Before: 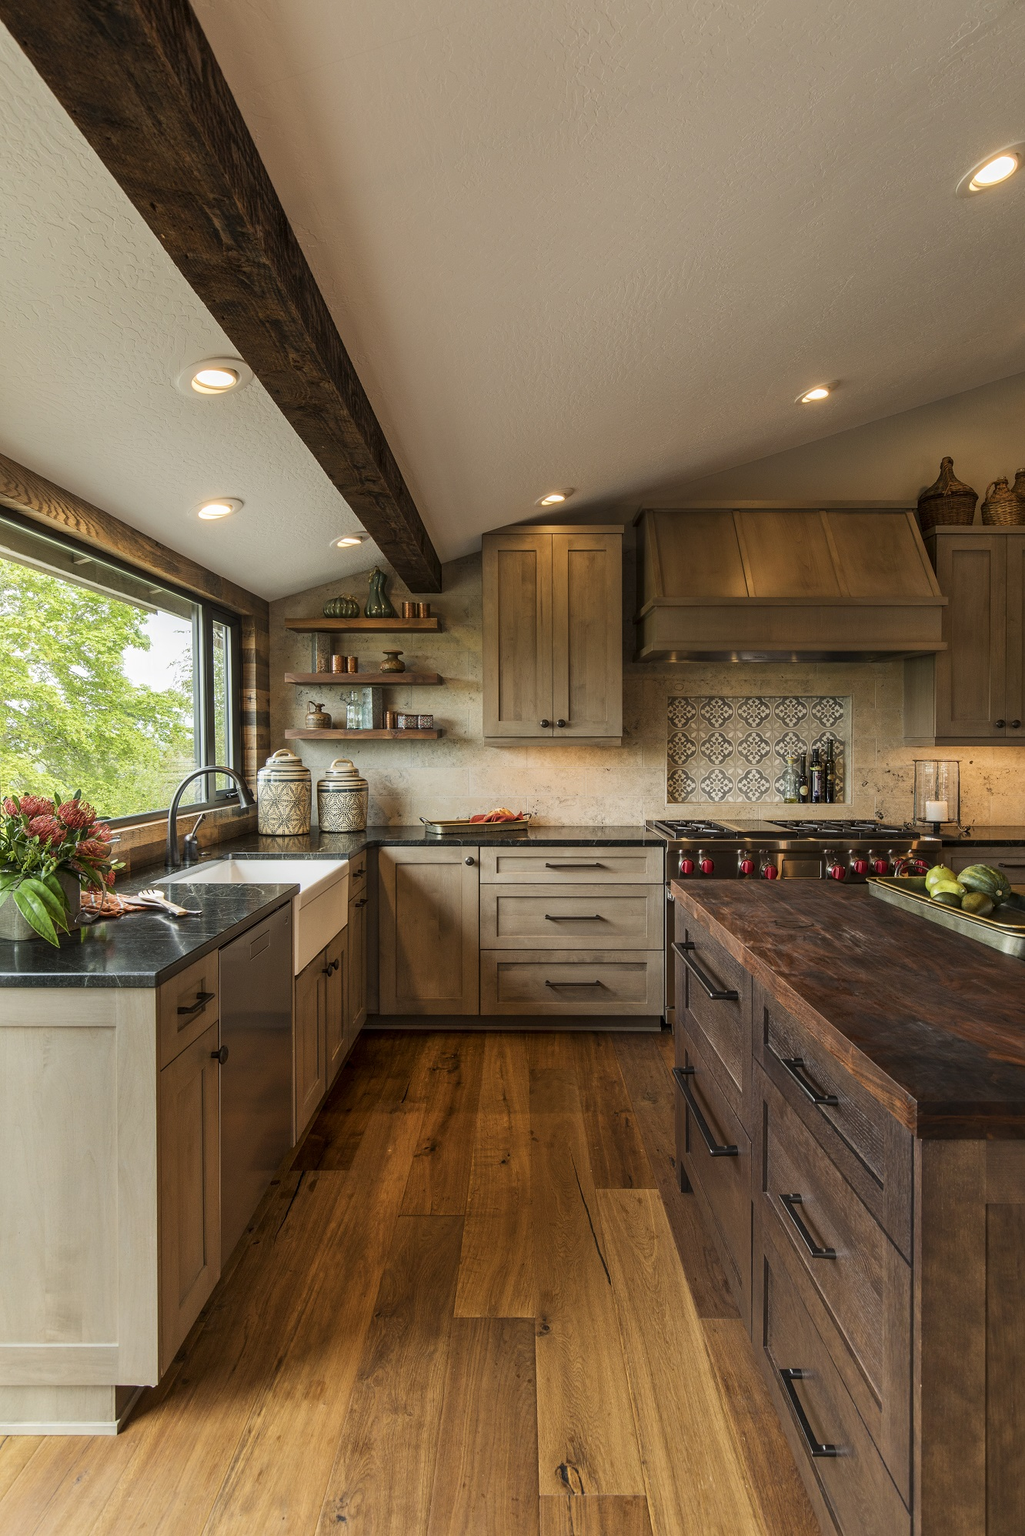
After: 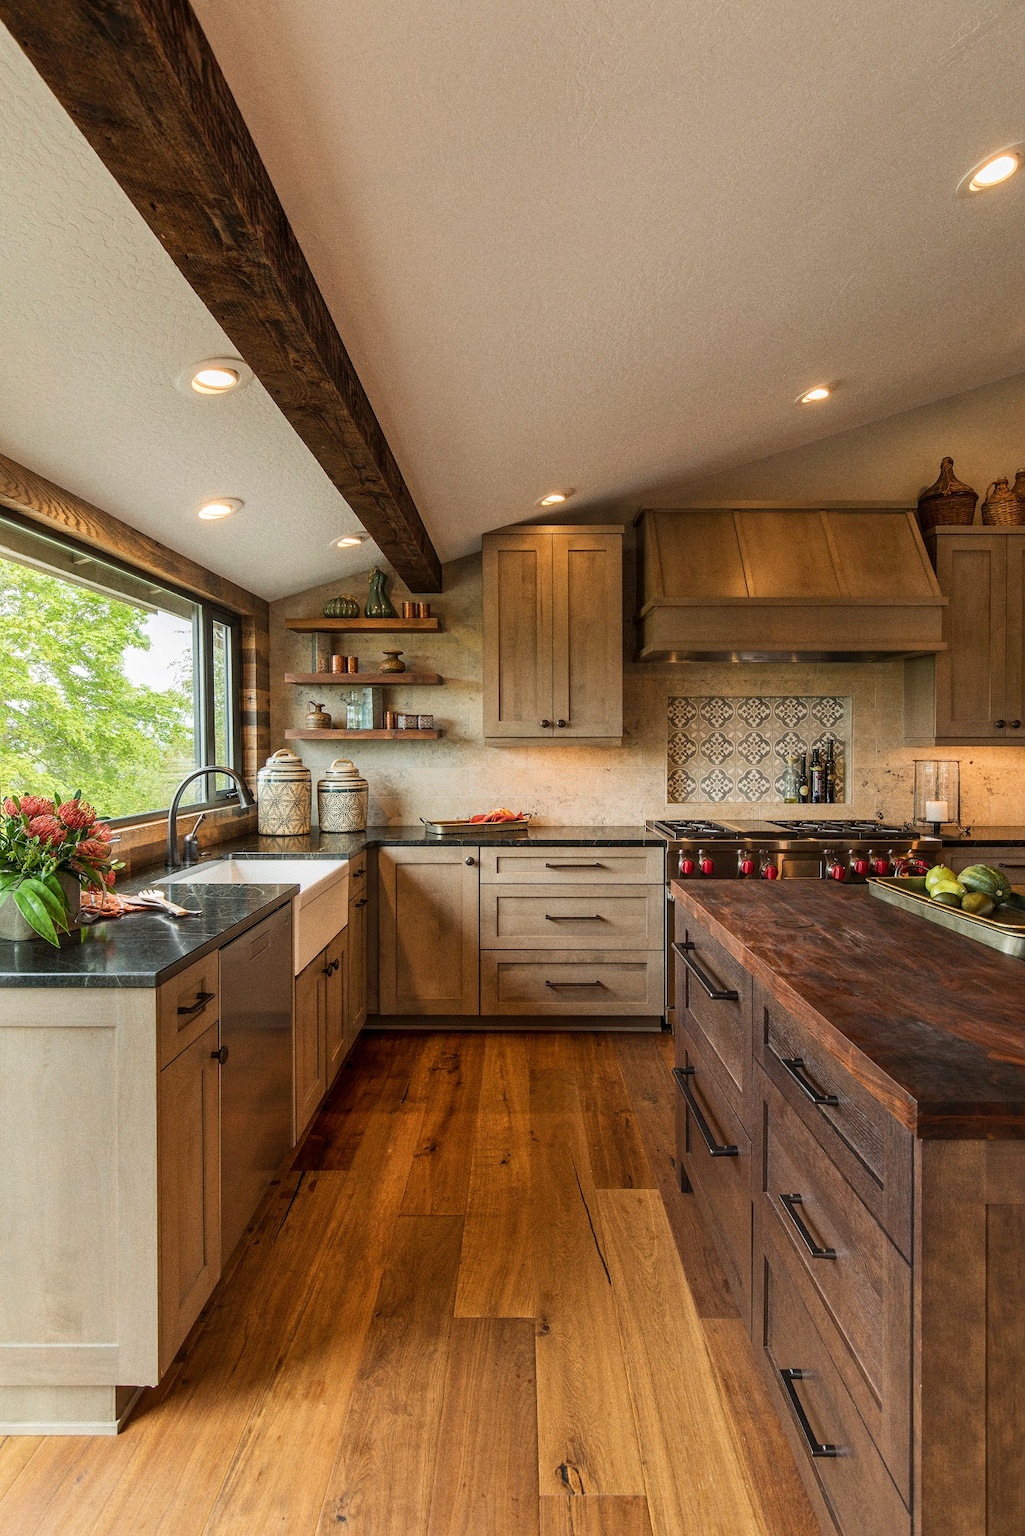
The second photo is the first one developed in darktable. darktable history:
levels: levels [0, 0.478, 1]
grain: on, module defaults
